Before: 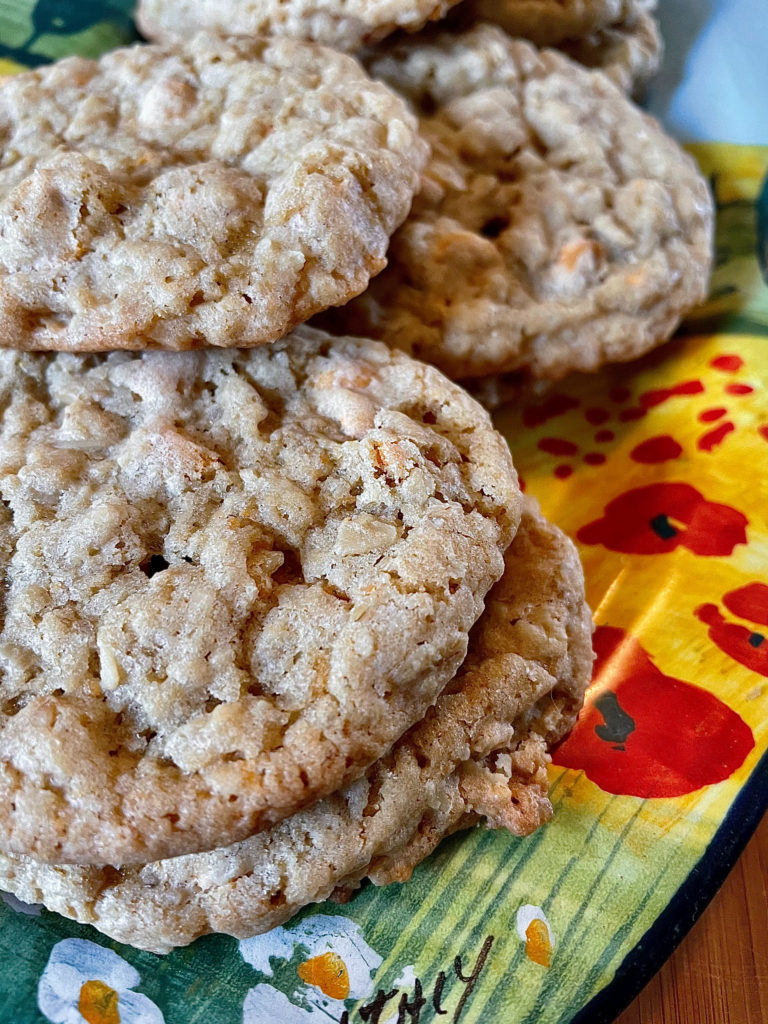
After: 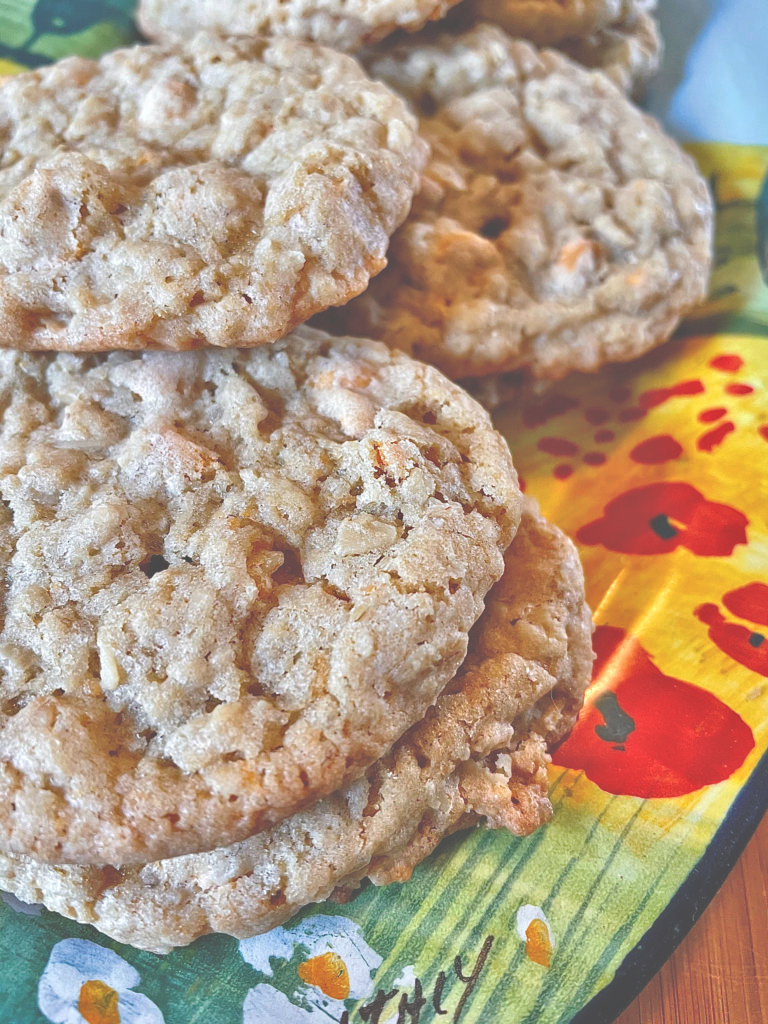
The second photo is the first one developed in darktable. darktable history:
exposure: black level correction -0.028, compensate highlight preservation false
rotate and perspective: crop left 0, crop top 0
tone equalizer: -7 EV 0.15 EV, -6 EV 0.6 EV, -5 EV 1.15 EV, -4 EV 1.33 EV, -3 EV 1.15 EV, -2 EV 0.6 EV, -1 EV 0.15 EV, mask exposure compensation -0.5 EV
